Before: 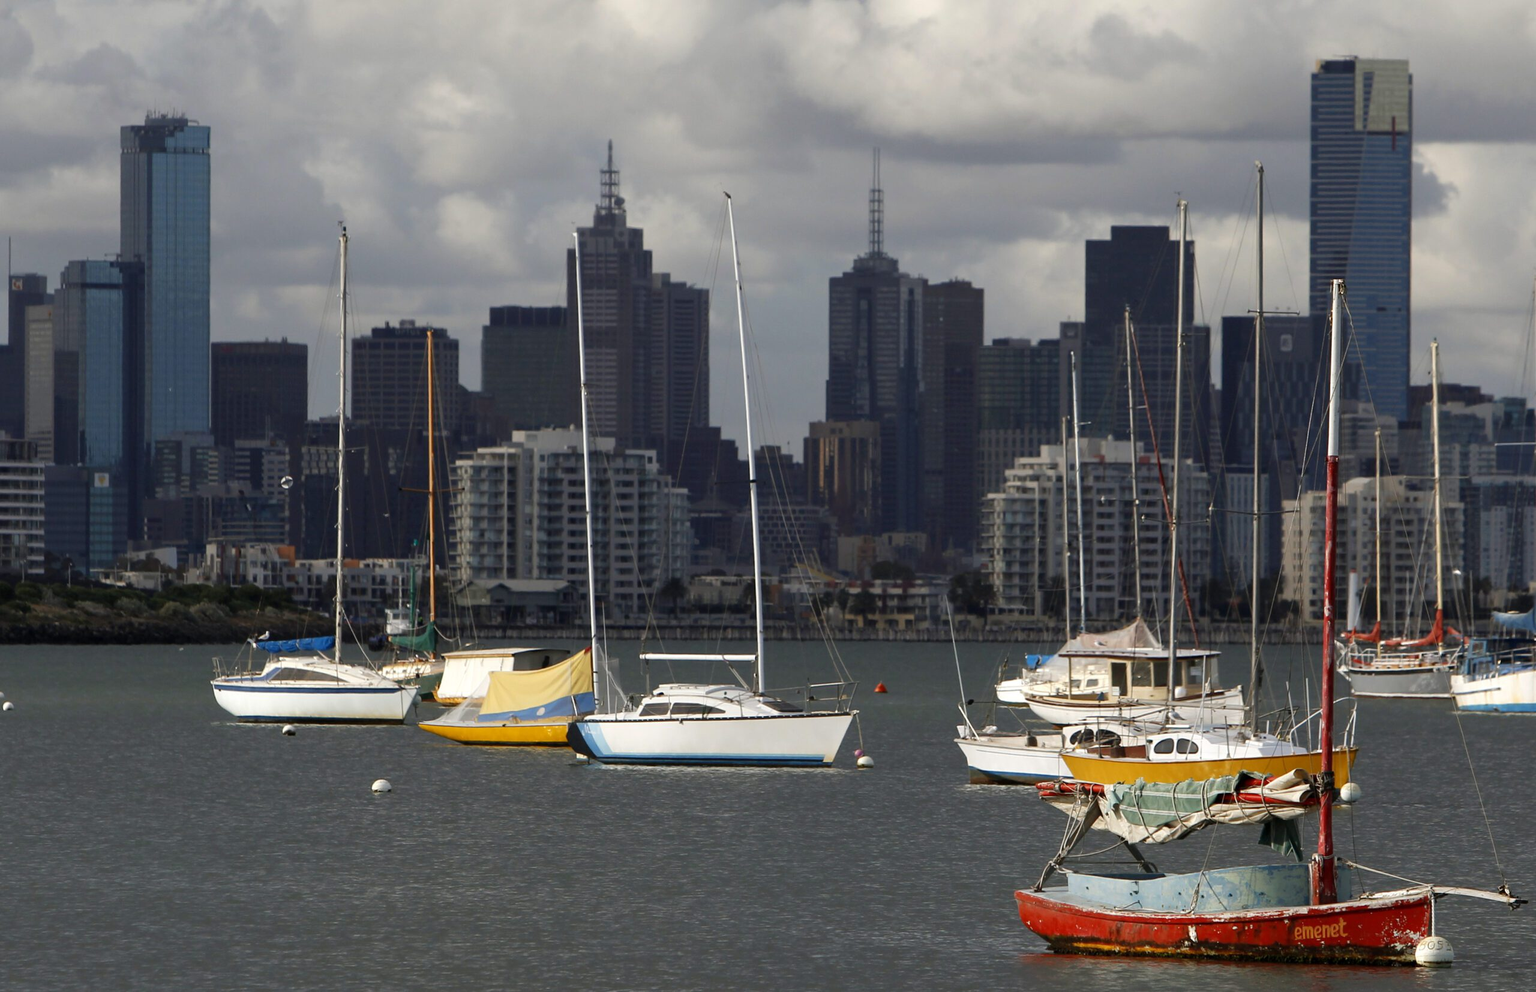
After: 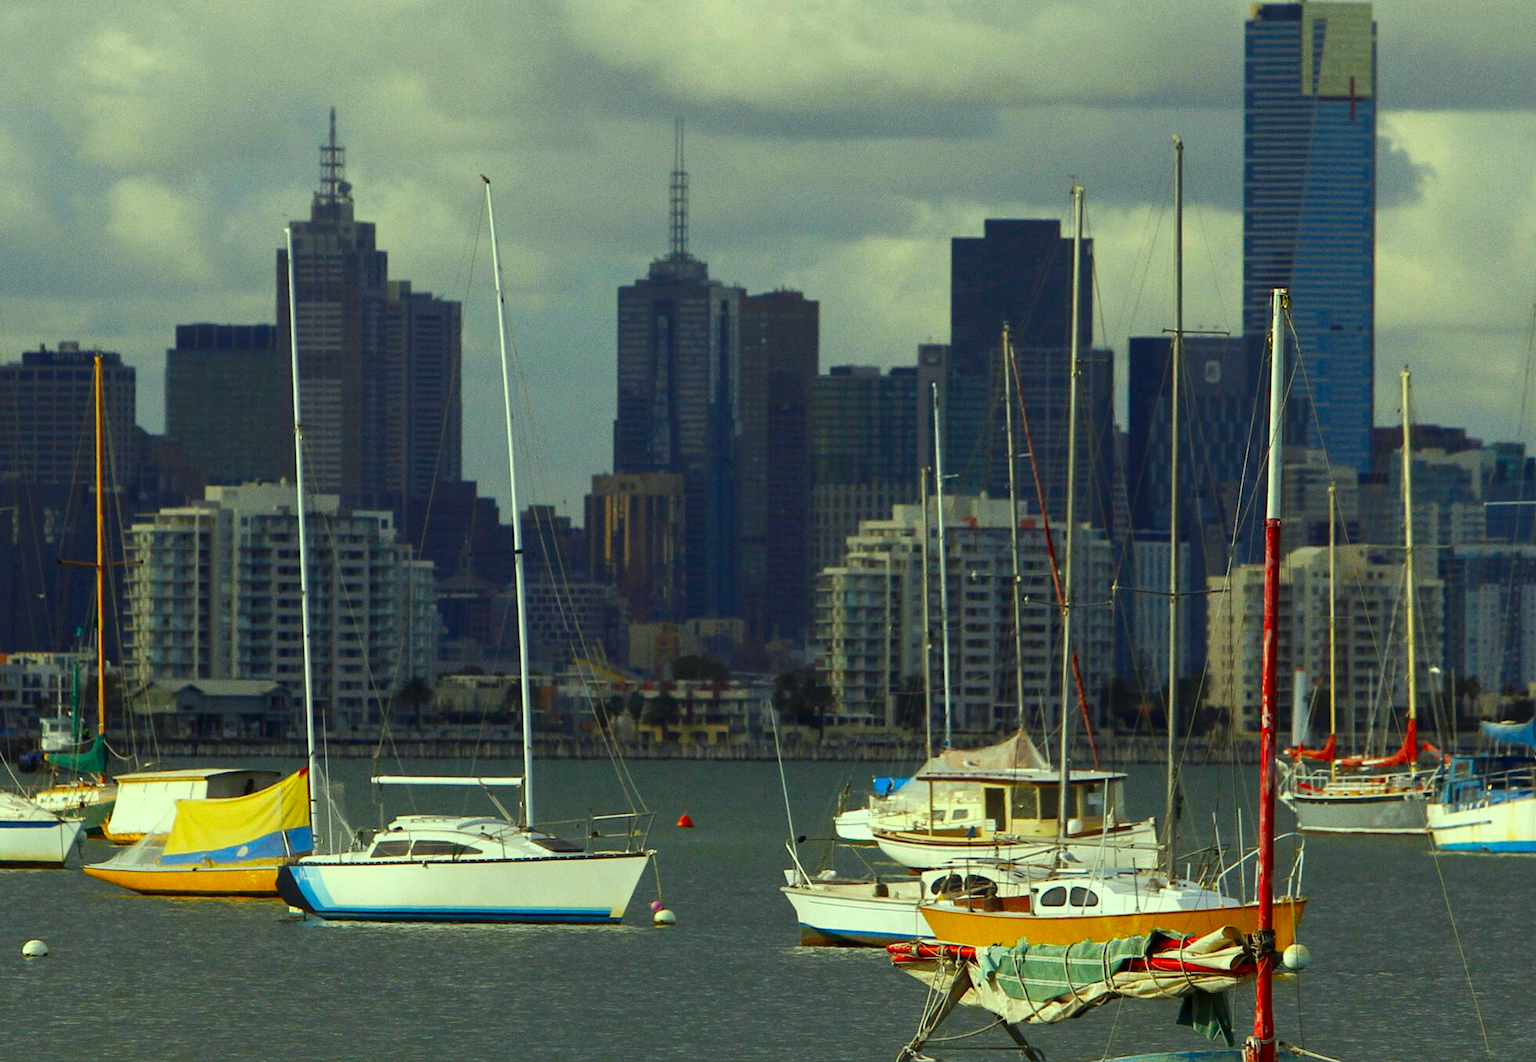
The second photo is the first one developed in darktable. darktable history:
color correction: highlights a* -10.77, highlights b* 9.8, saturation 1.72
crop: left 23.095%, top 5.827%, bottom 11.854%
grain: coarseness 0.09 ISO
